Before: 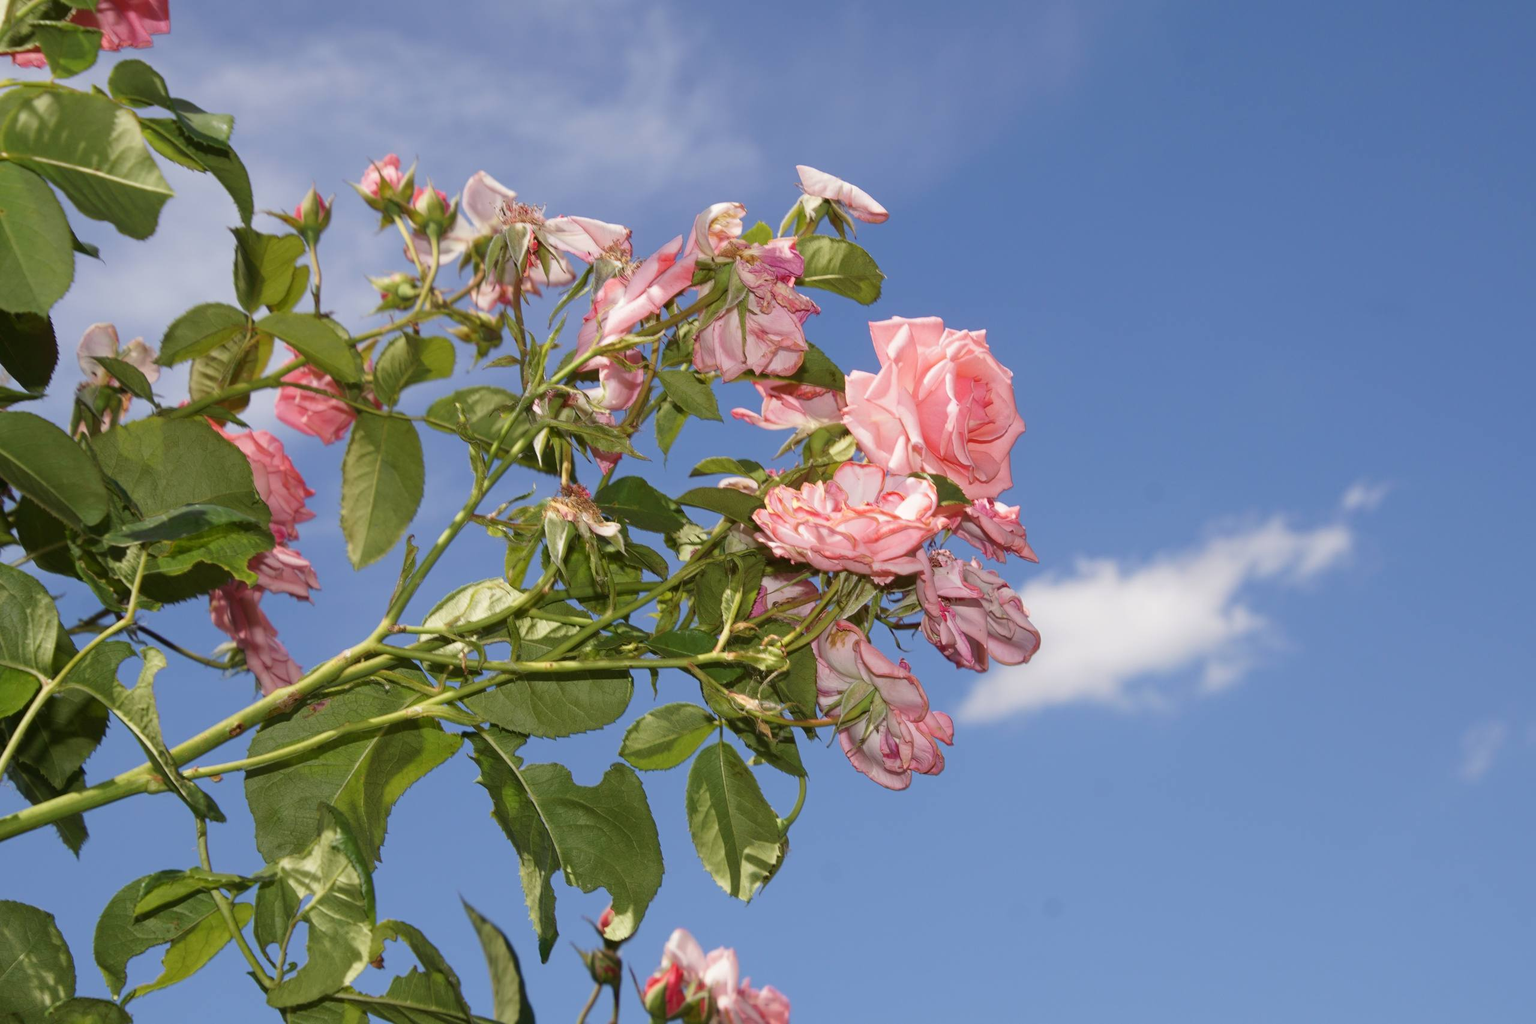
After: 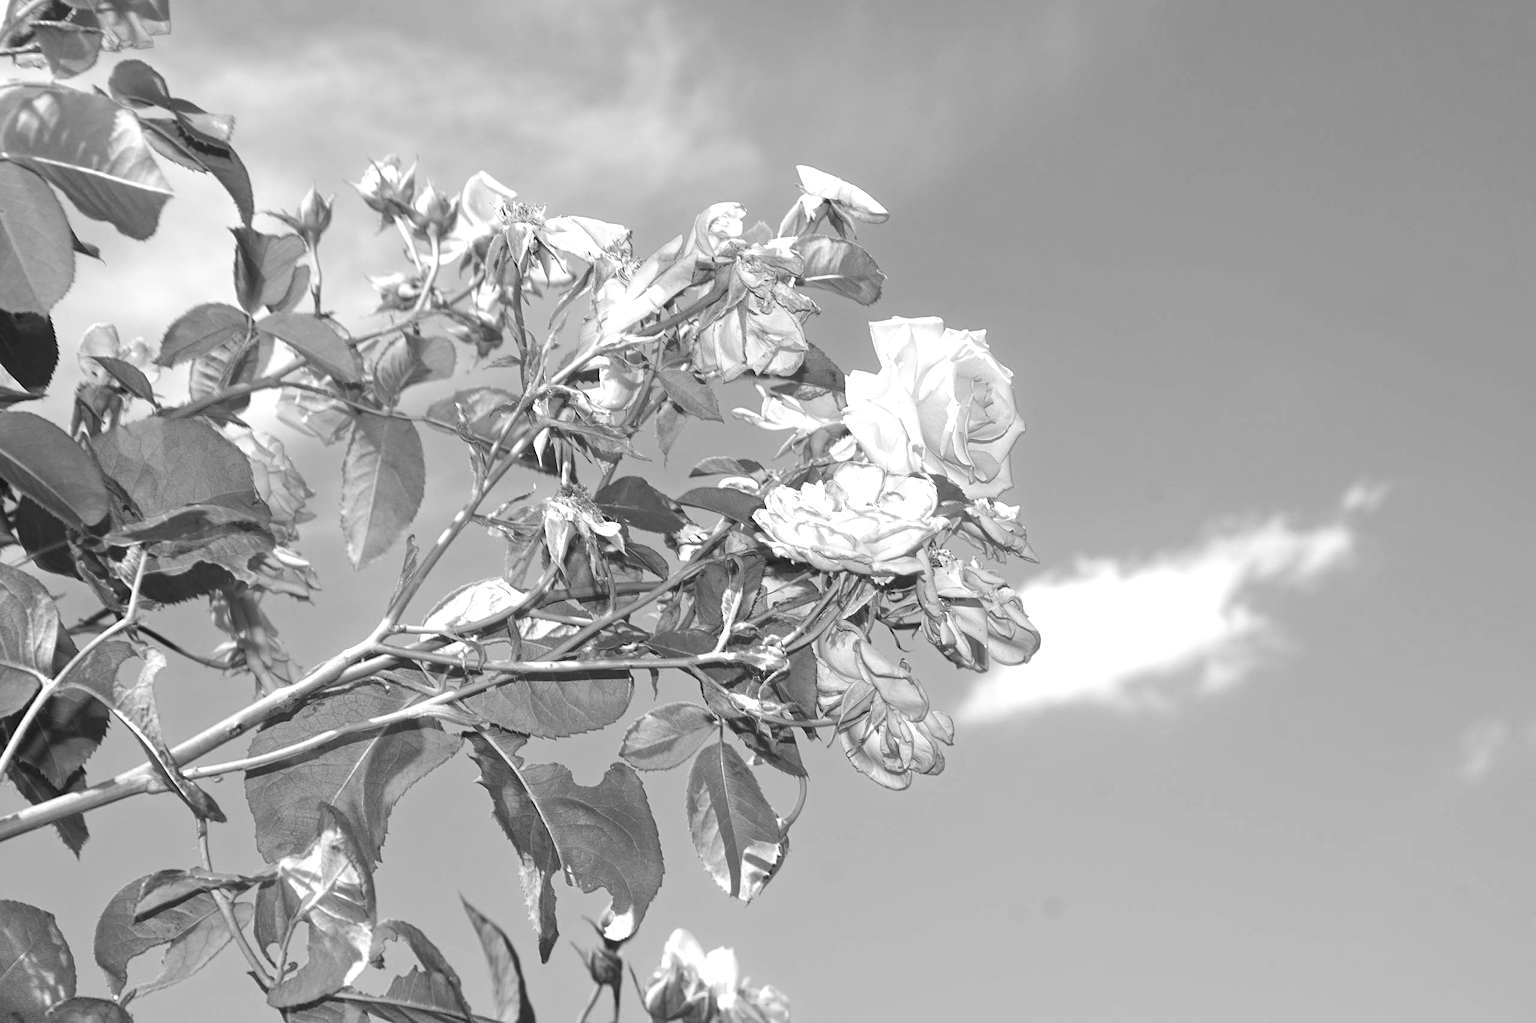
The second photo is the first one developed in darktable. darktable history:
sharpen: amount 0.2
monochrome: a 73.58, b 64.21
exposure: exposure 1.089 EV, compensate highlight preservation false
